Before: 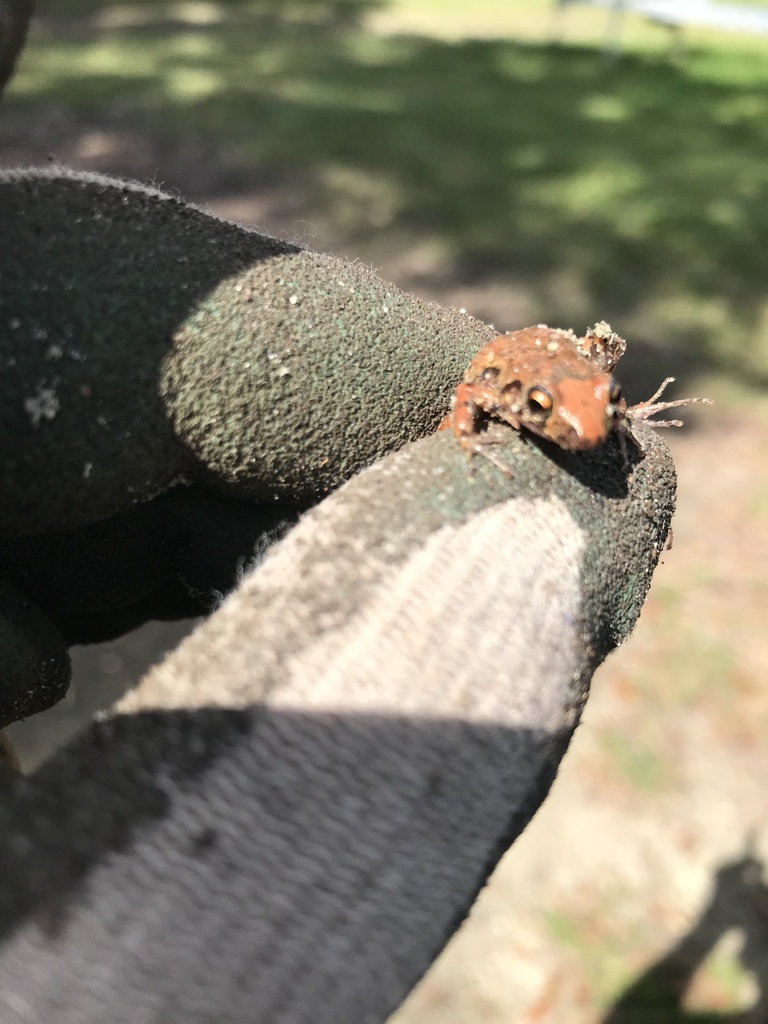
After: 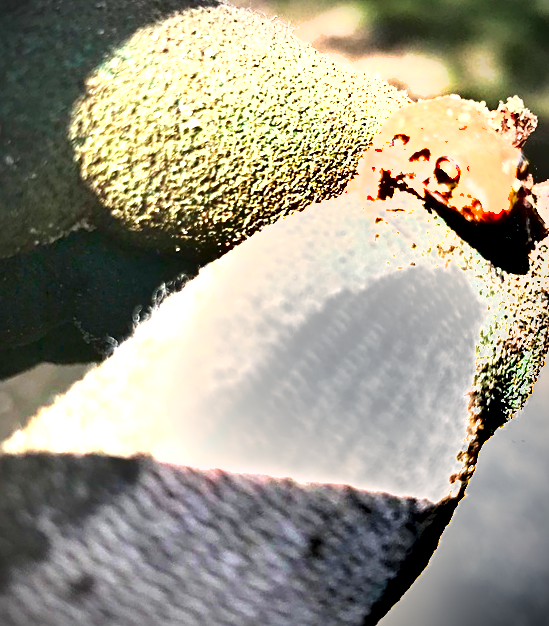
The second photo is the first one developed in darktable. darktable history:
crop and rotate: angle -4.04°, left 9.771%, top 21.143%, right 12.072%, bottom 12.09%
tone equalizer: edges refinement/feathering 500, mask exposure compensation -1.57 EV, preserve details no
shadows and highlights: low approximation 0.01, soften with gaussian
color correction: highlights b* -0.061, saturation 1.77
exposure: exposure 2.052 EV, compensate highlight preservation false
sharpen: radius 2.51, amount 0.323
vignetting: brightness -0.813
